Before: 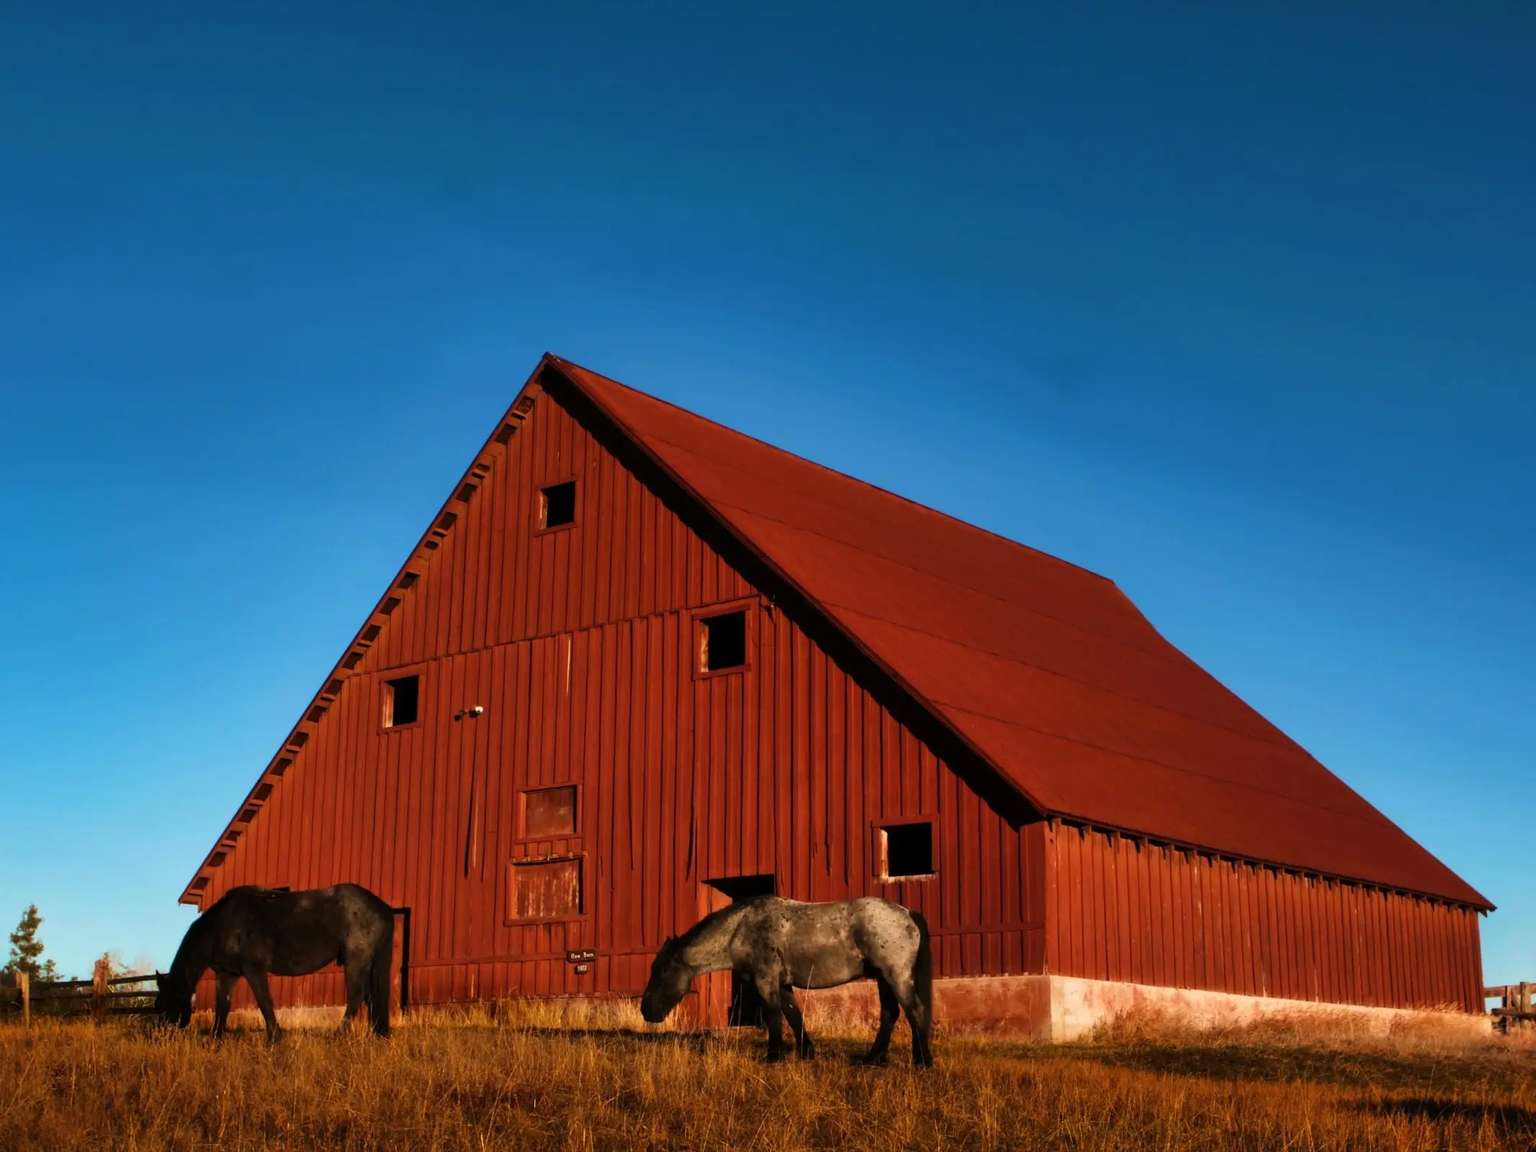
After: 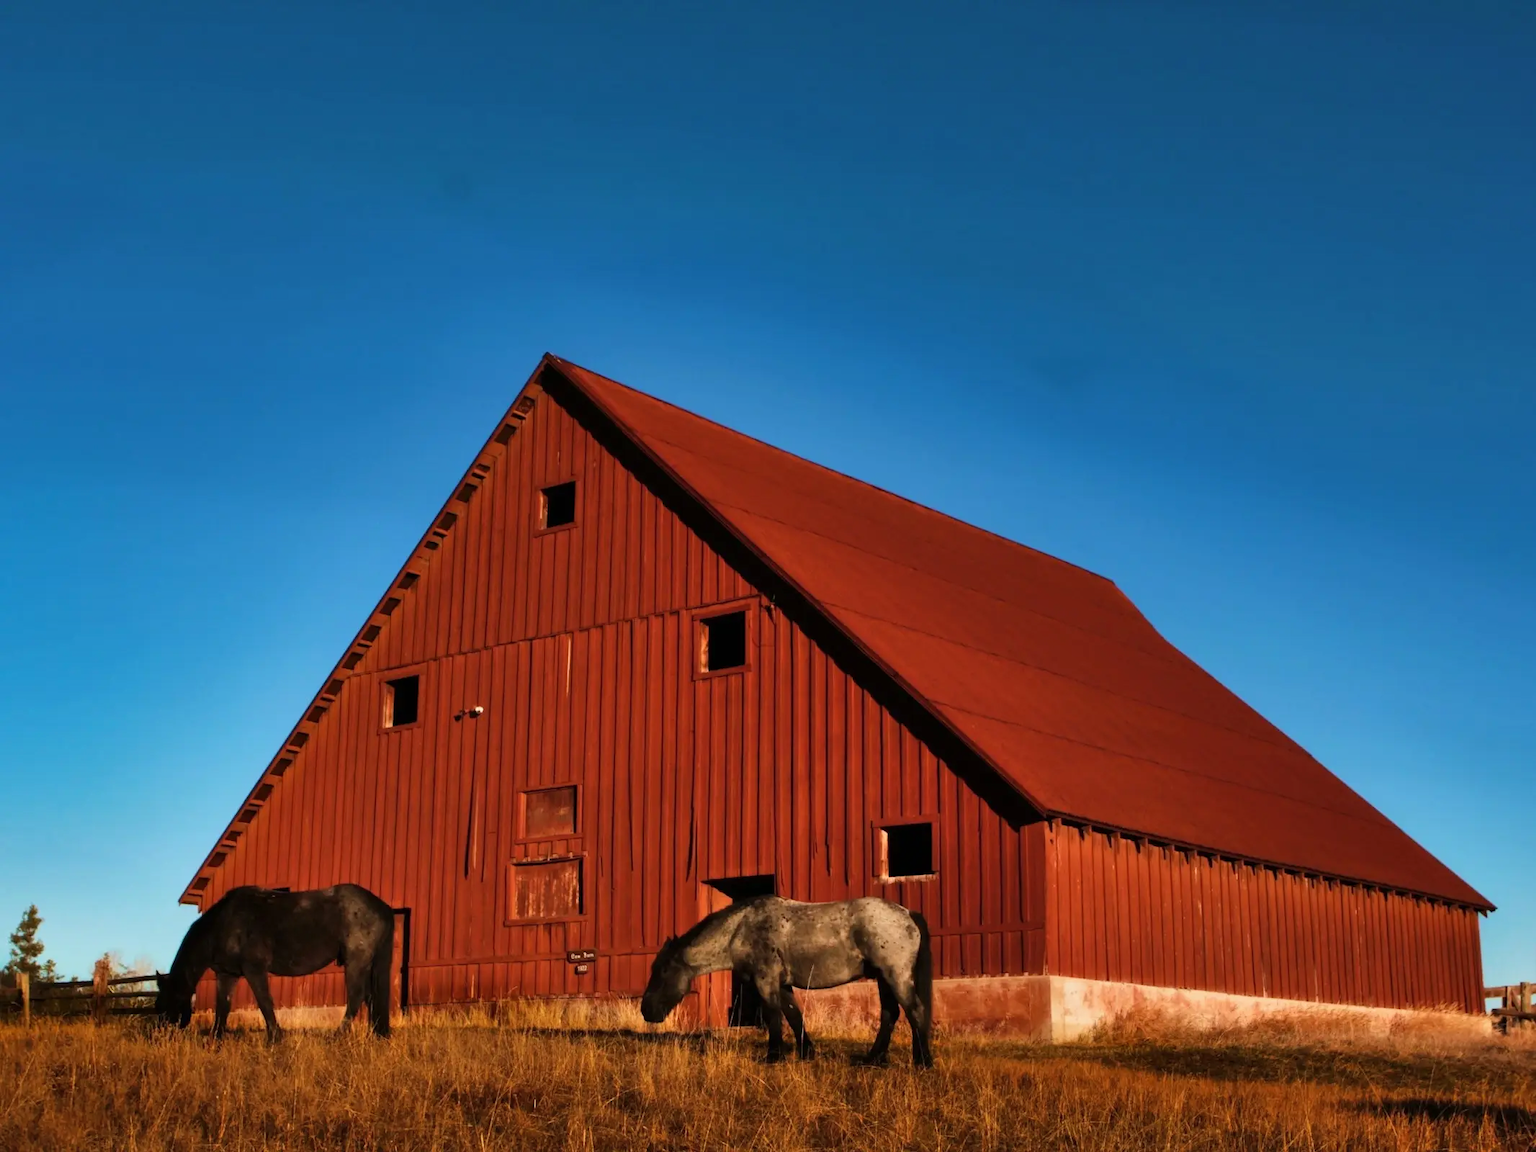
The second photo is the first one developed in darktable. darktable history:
shadows and highlights: shadows 43.61, white point adjustment -1.58, soften with gaussian
